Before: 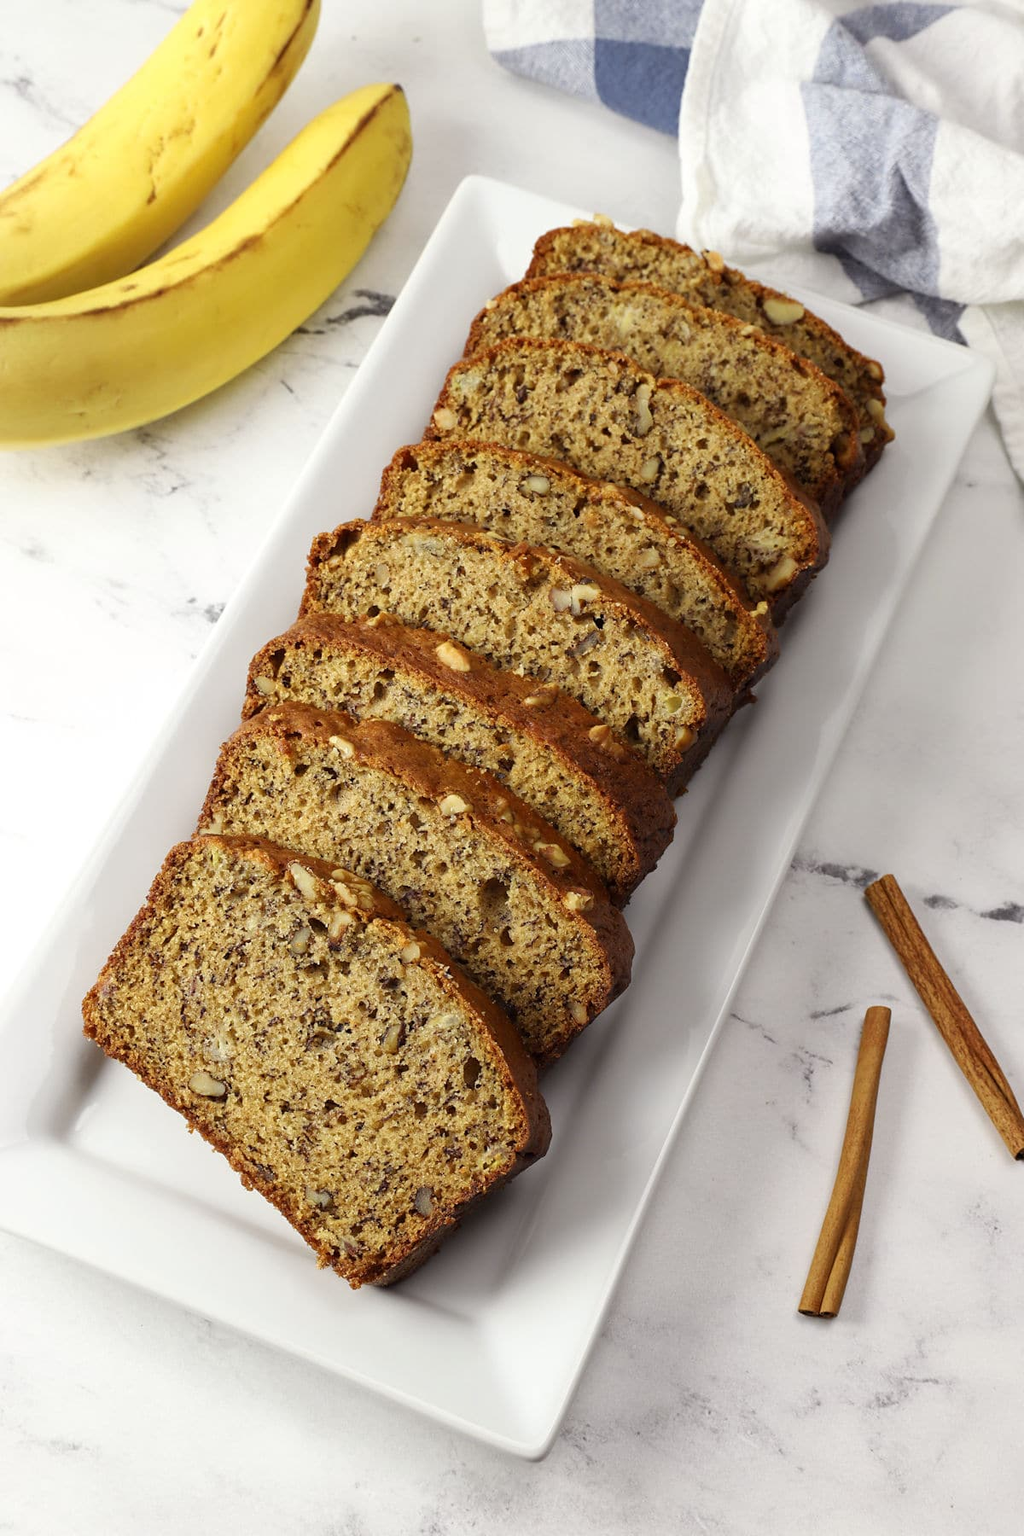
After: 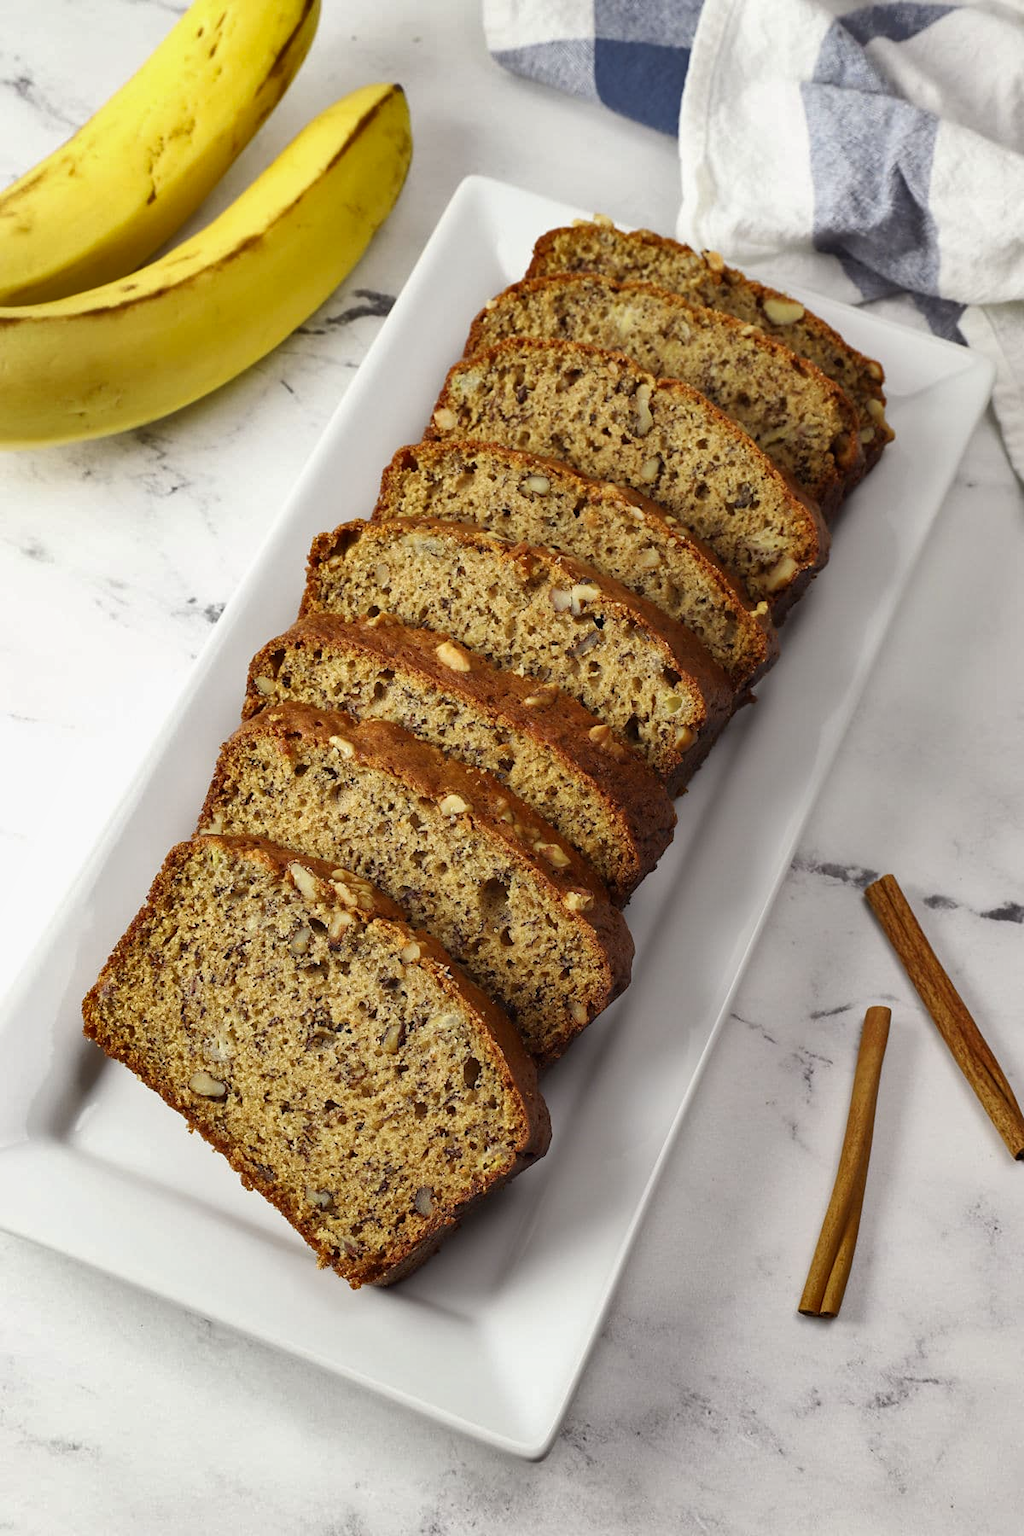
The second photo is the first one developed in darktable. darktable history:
shadows and highlights: shadows 43.78, white point adjustment -1.28, soften with gaussian
